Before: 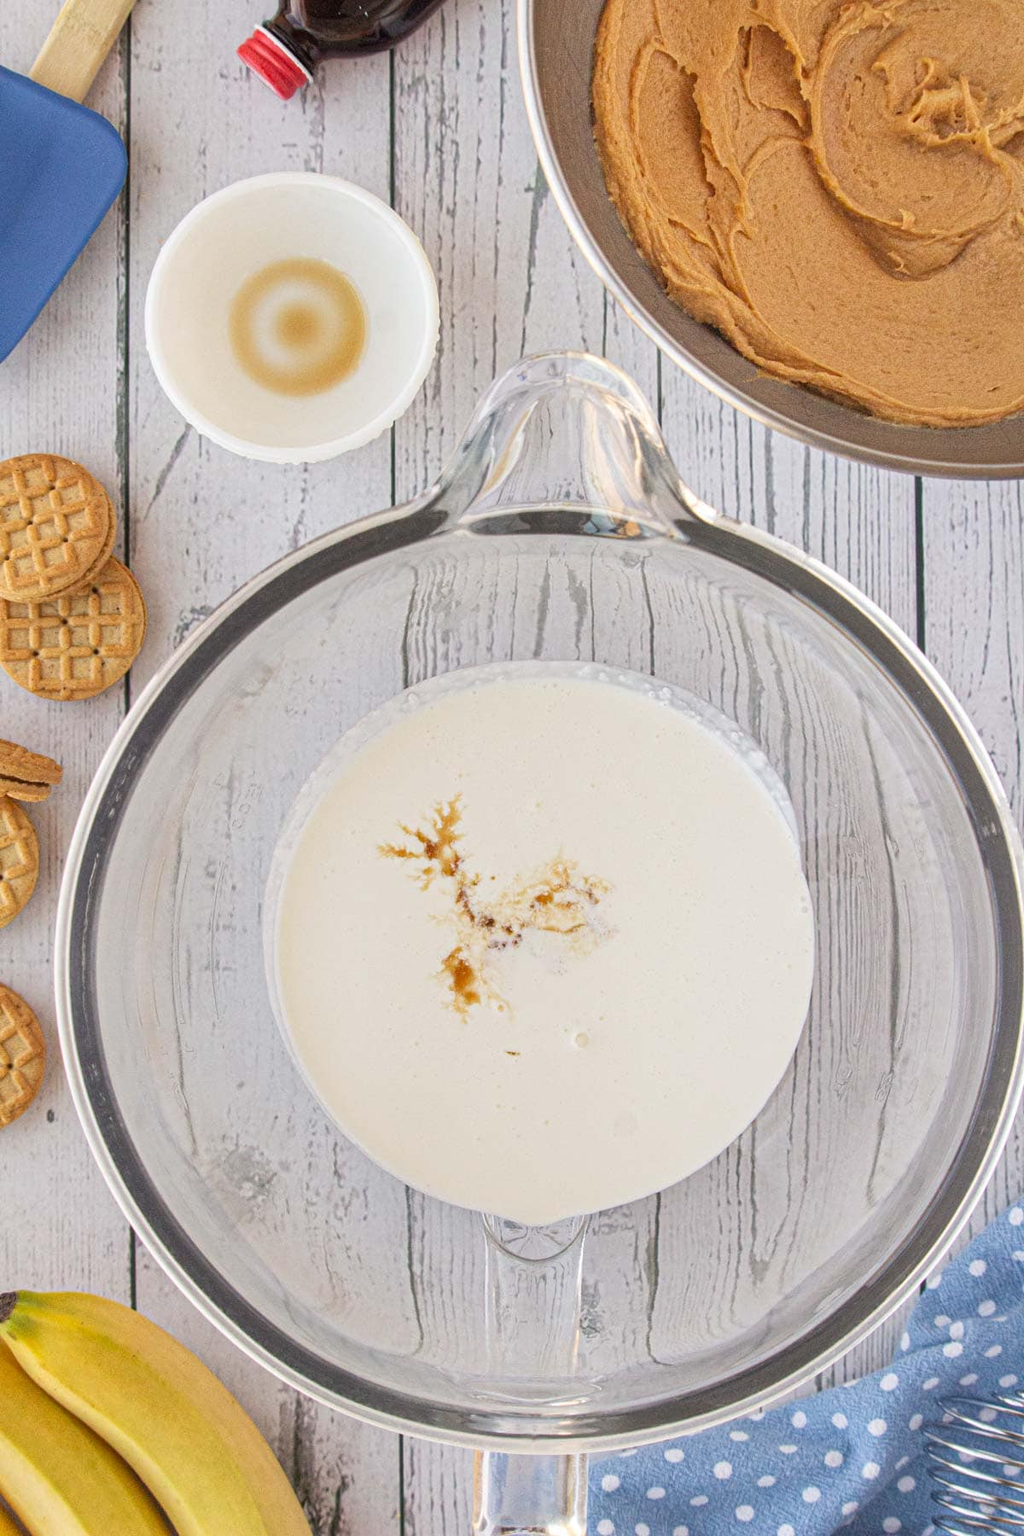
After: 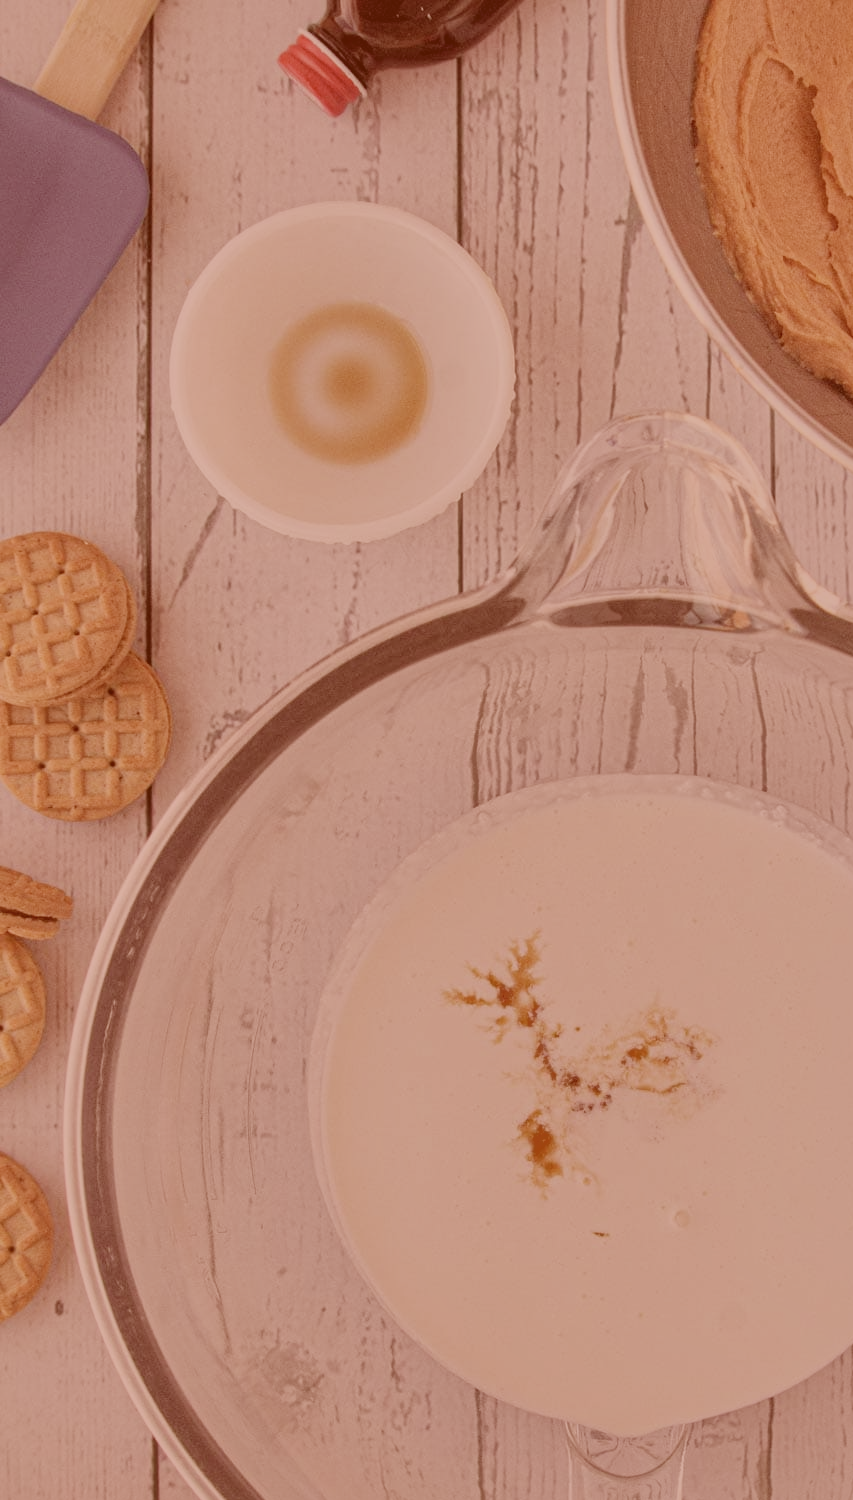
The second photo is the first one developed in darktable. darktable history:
color correction: highlights a* 9.03, highlights b* 8.71, shadows a* 40, shadows b* 40, saturation 0.8
filmic rgb: white relative exposure 3.8 EV, hardness 4.35
crop: right 28.885%, bottom 16.626%
tone equalizer: -8 EV -0.55 EV
contrast brightness saturation: contrast -0.26, saturation -0.43
shadows and highlights: on, module defaults
